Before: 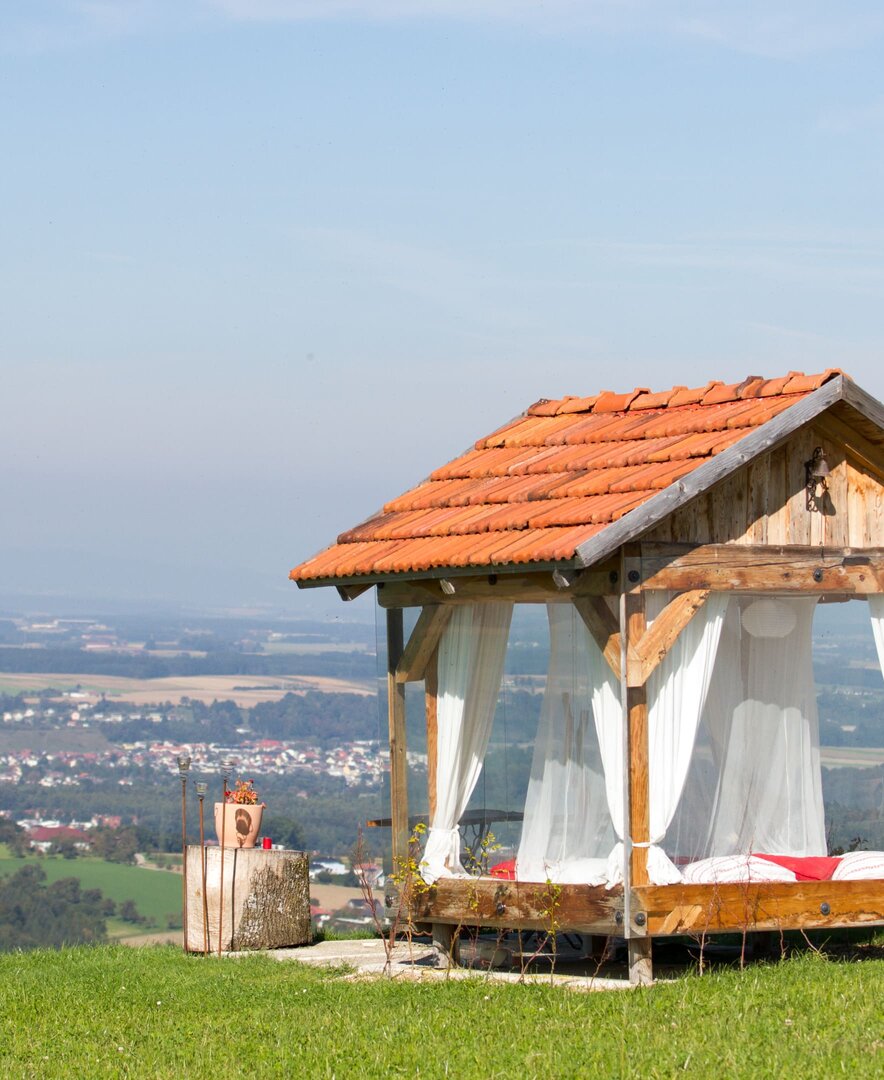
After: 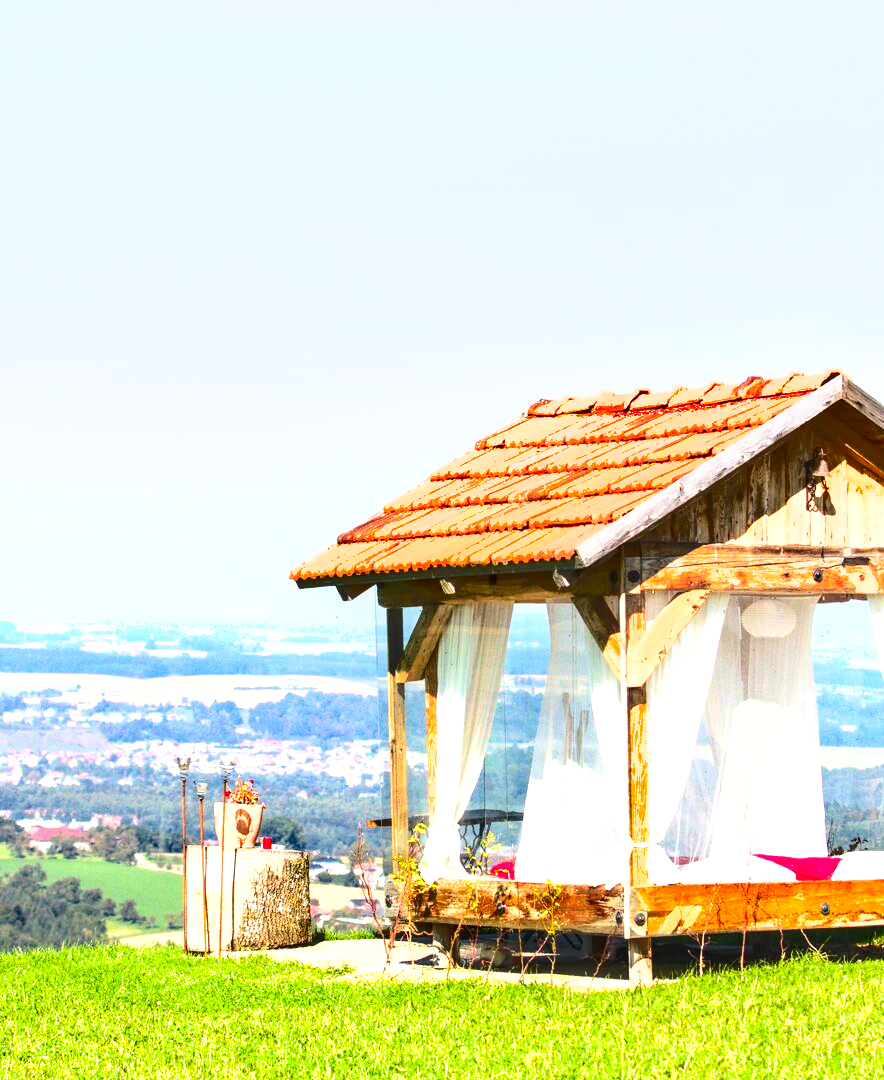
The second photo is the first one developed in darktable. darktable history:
exposure: black level correction 0, exposure 1.468 EV, compensate exposure bias true, compensate highlight preservation false
contrast brightness saturation: contrast 0.2, brightness 0.162, saturation 0.221
local contrast: on, module defaults
shadows and highlights: low approximation 0.01, soften with gaussian
